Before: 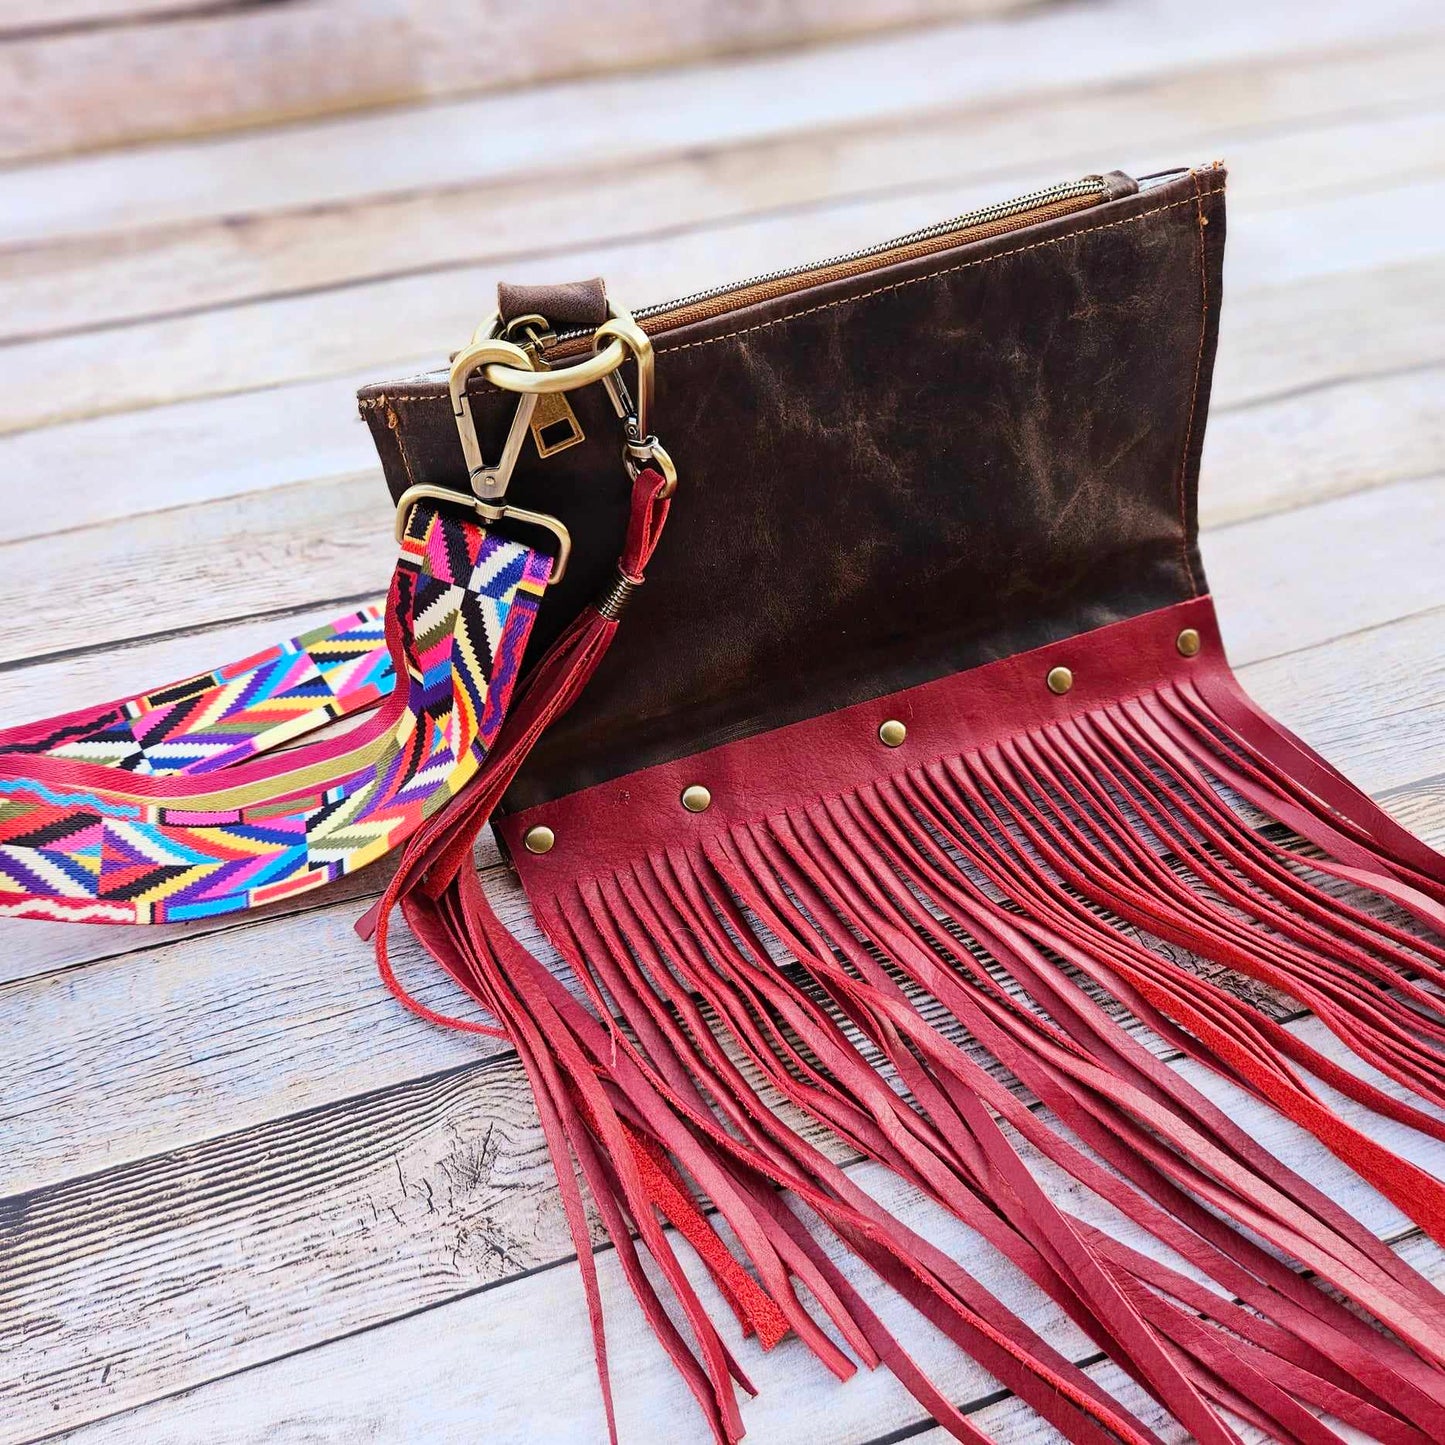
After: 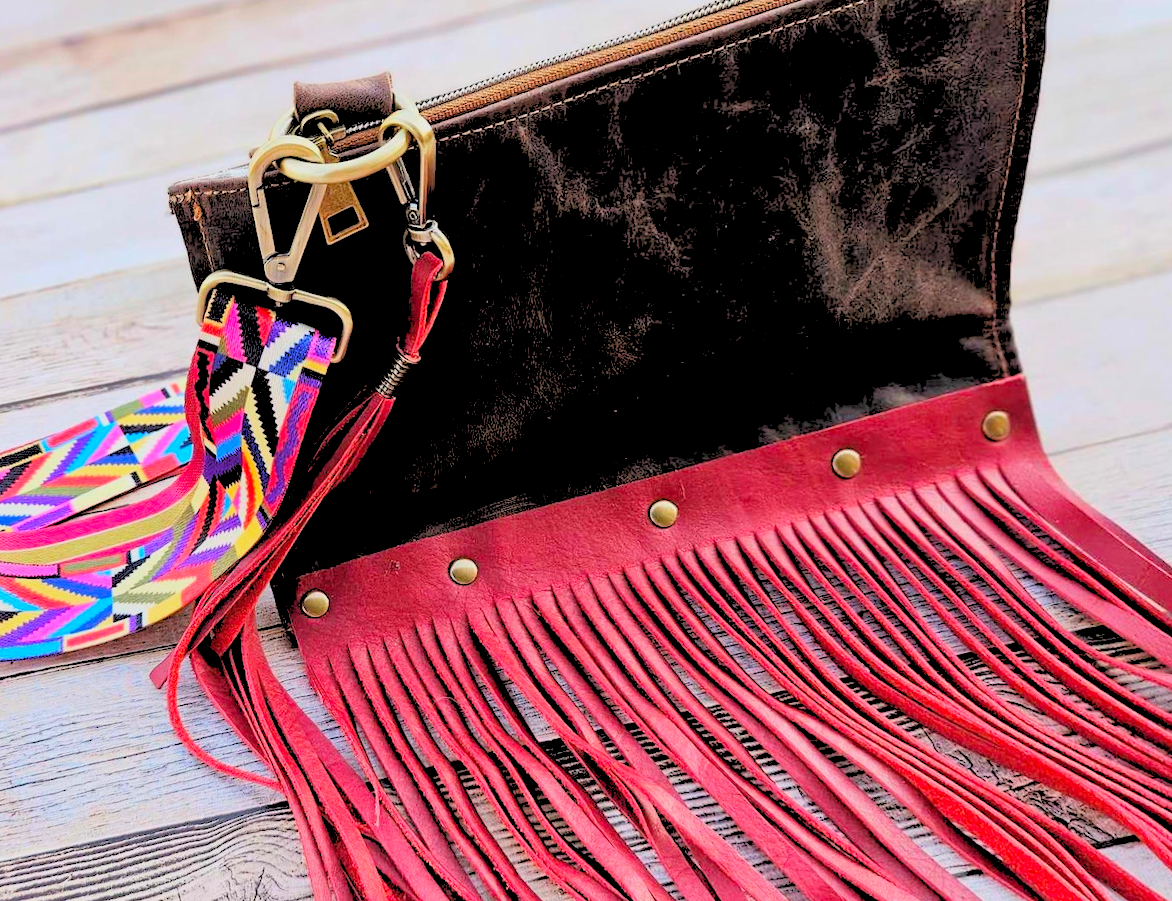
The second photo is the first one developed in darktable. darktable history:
exposure: black level correction 0.002, exposure -0.1 EV, compensate highlight preservation false
rotate and perspective: rotation 1.69°, lens shift (vertical) -0.023, lens shift (horizontal) -0.291, crop left 0.025, crop right 0.988, crop top 0.092, crop bottom 0.842
lowpass: radius 0.1, contrast 0.85, saturation 1.1, unbound 0
crop: left 7.856%, top 11.836%, right 10.12%, bottom 15.387%
rgb levels: levels [[0.027, 0.429, 0.996], [0, 0.5, 1], [0, 0.5, 1]]
